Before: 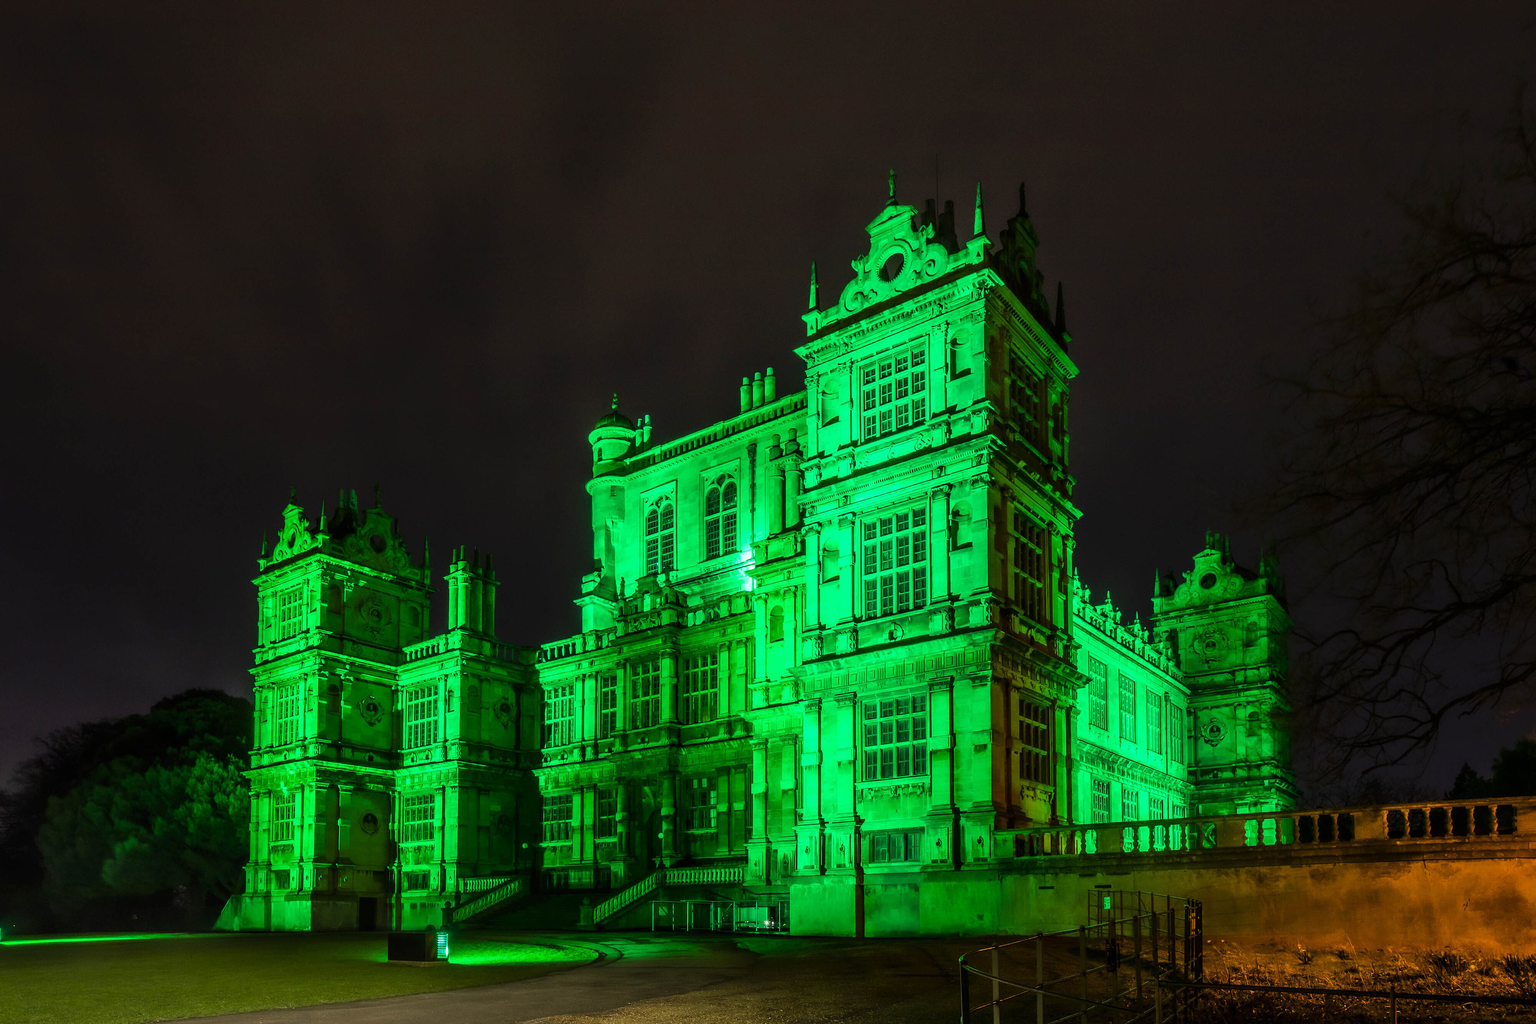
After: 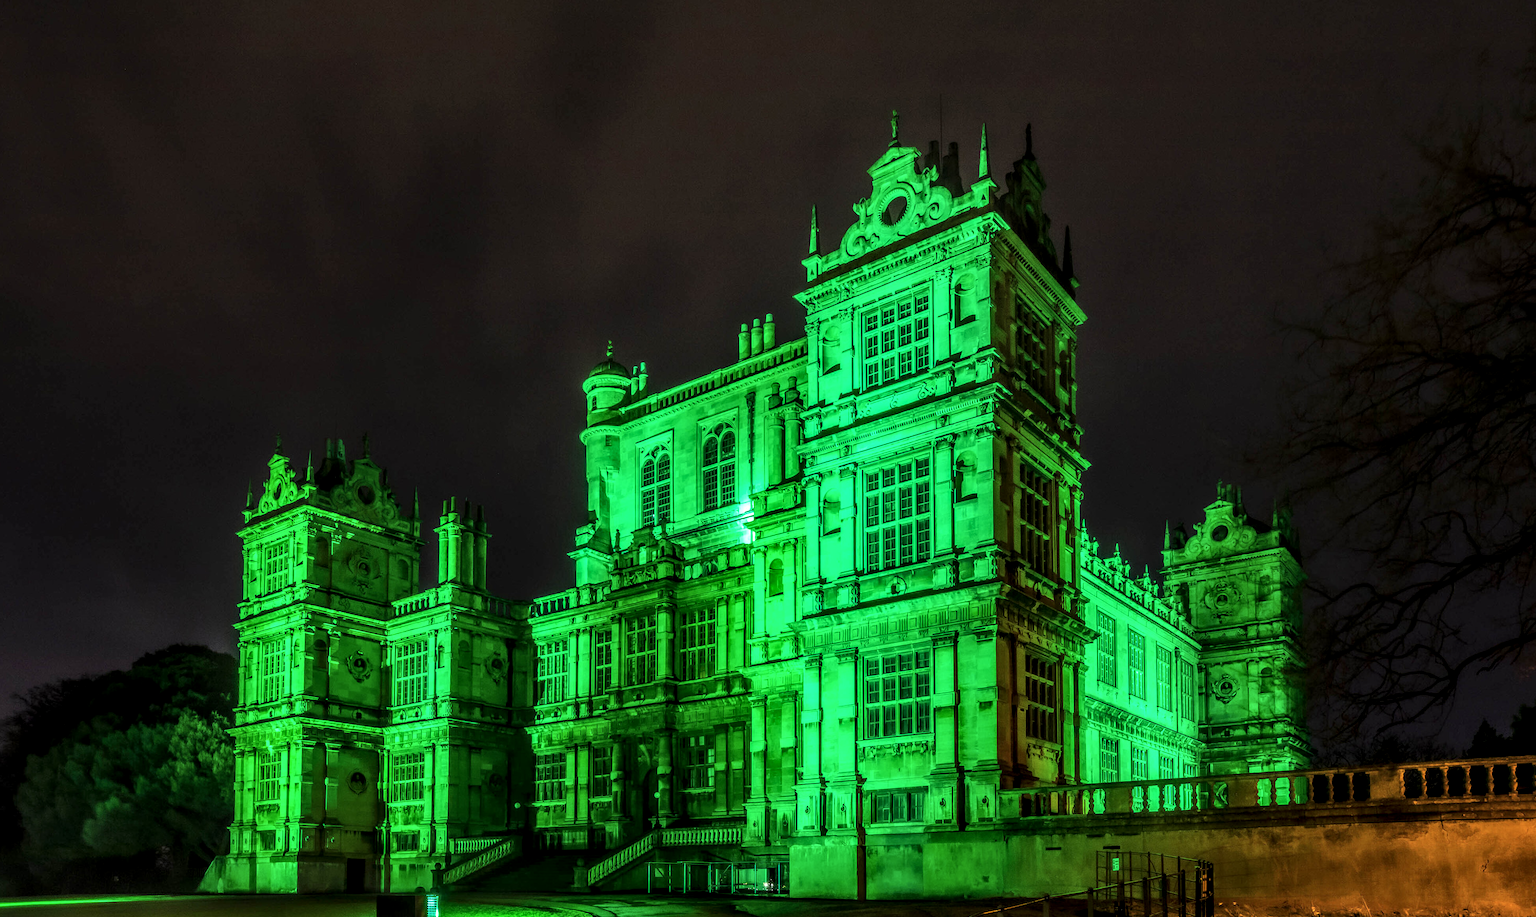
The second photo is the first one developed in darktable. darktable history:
local contrast: detail 142%
crop: left 1.441%, top 6.145%, right 1.285%, bottom 6.66%
